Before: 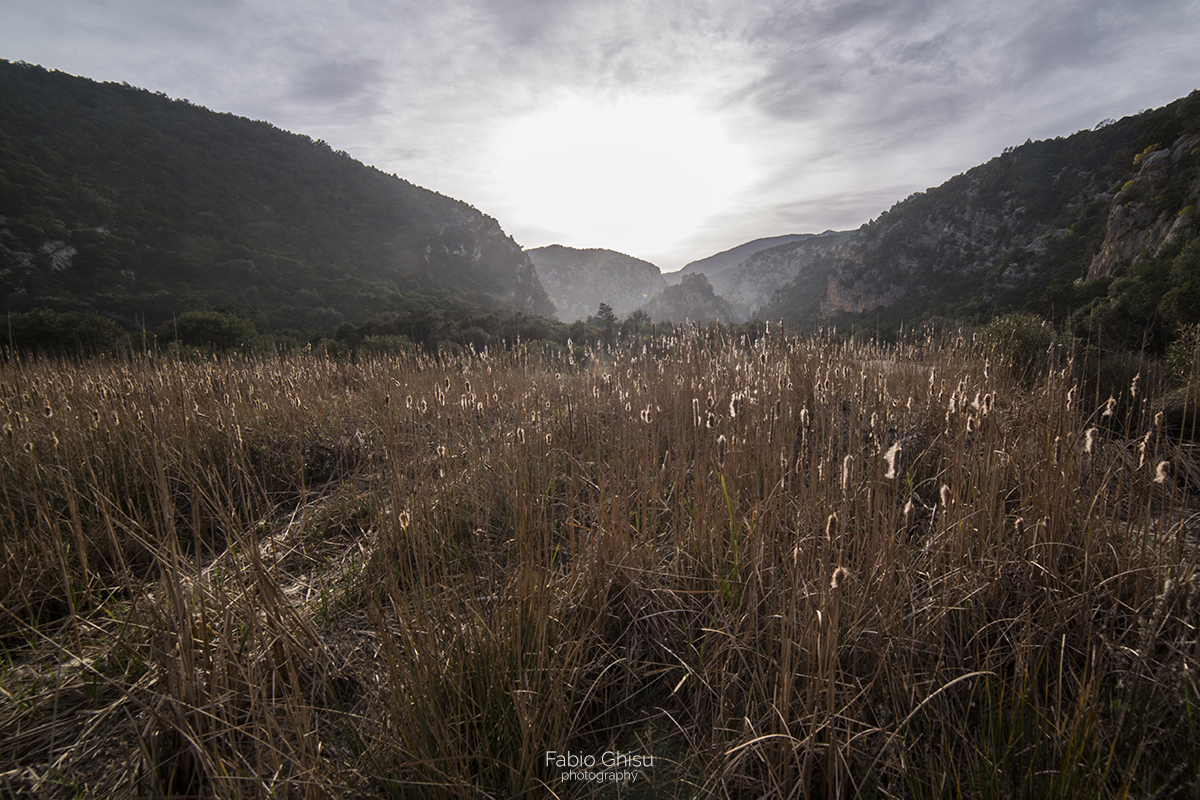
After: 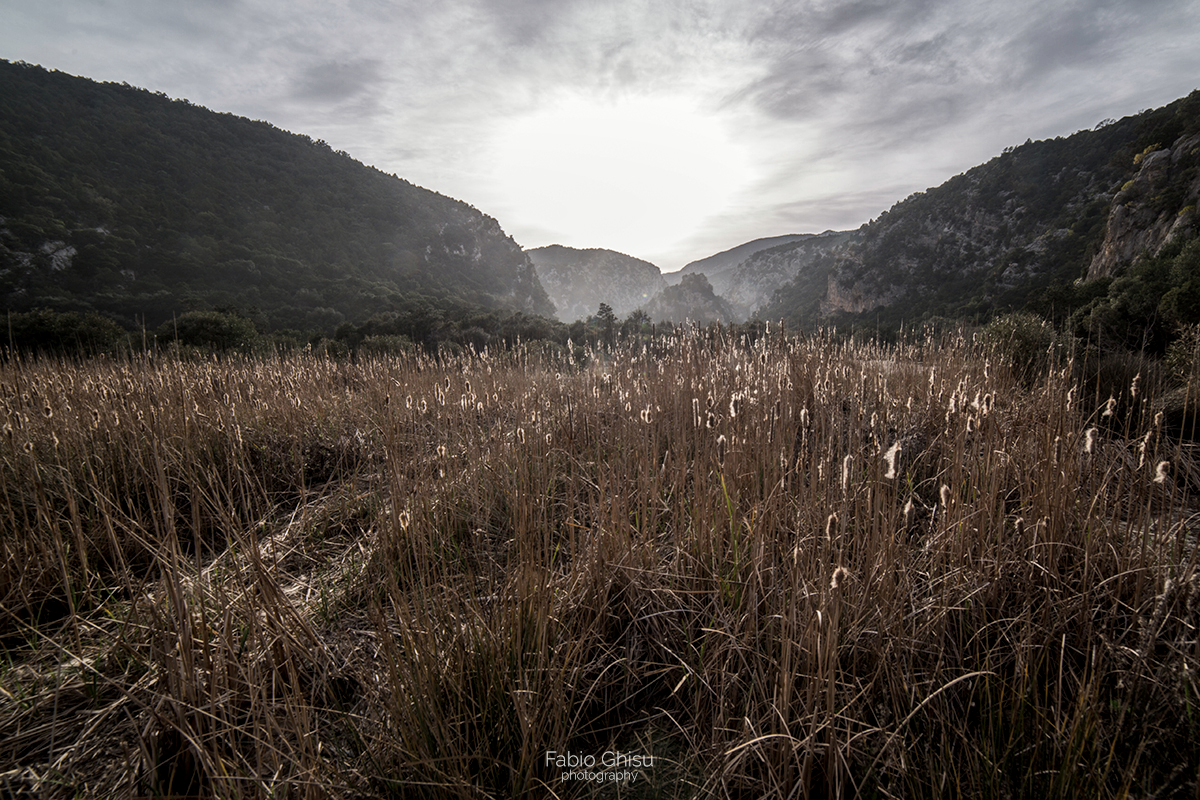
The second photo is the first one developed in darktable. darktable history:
contrast brightness saturation: contrast 0.098, saturation -0.363
local contrast: on, module defaults
color calibration: output colorfulness [0, 0.315, 0, 0], illuminant same as pipeline (D50), adaptation XYZ, x 0.346, y 0.358, temperature 5024.03 K
